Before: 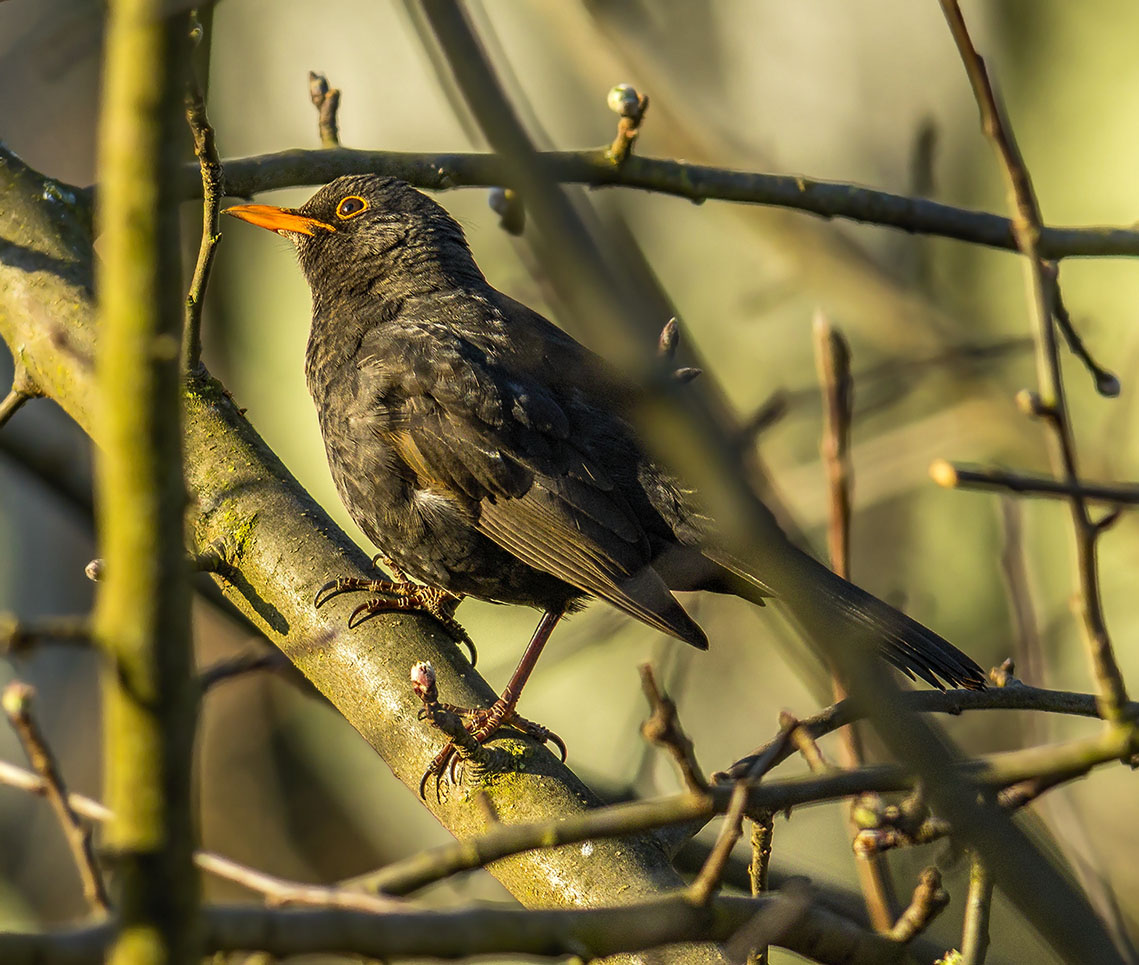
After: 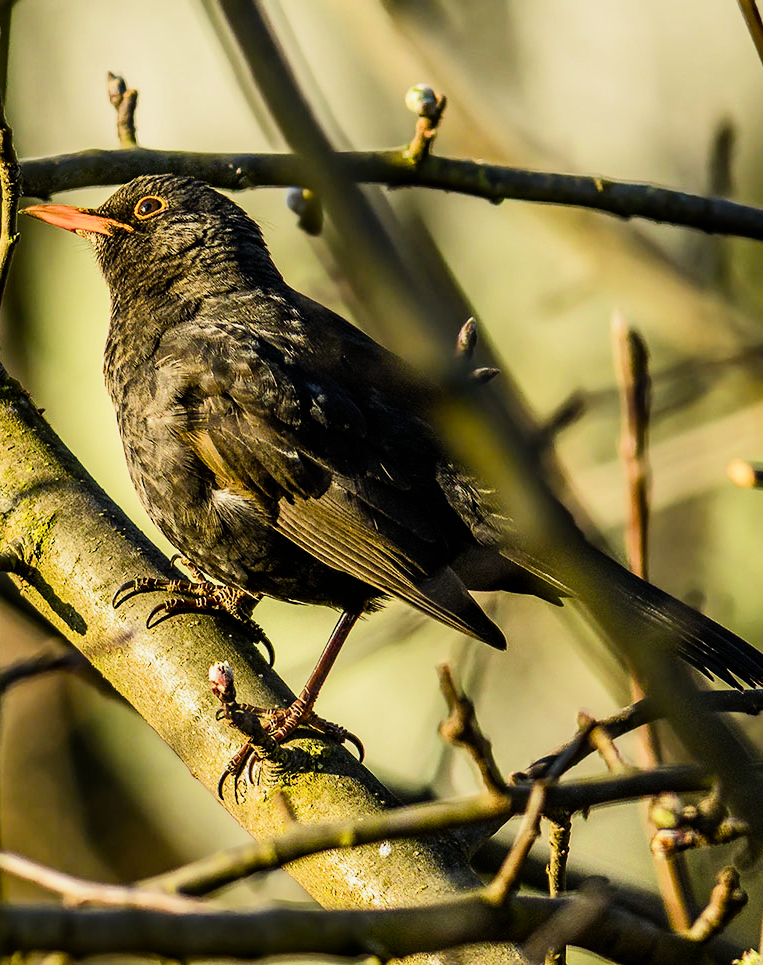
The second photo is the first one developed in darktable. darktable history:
filmic rgb: black relative exposure -7.65 EV, white relative exposure 4.56 EV, hardness 3.61
crop and rotate: left 17.737%, right 15.232%
tone equalizer: -8 EV -0.769 EV, -7 EV -0.72 EV, -6 EV -0.6 EV, -5 EV -0.377 EV, -3 EV 0.398 EV, -2 EV 0.6 EV, -1 EV 0.675 EV, +0 EV 0.721 EV, edges refinement/feathering 500, mask exposure compensation -1.57 EV, preserve details no
color balance rgb: perceptual saturation grading › global saturation 15.581%, perceptual saturation grading › highlights -18.902%, perceptual saturation grading › shadows 19.229%, perceptual brilliance grading › global brilliance 10.792%, global vibrance 11.015%
